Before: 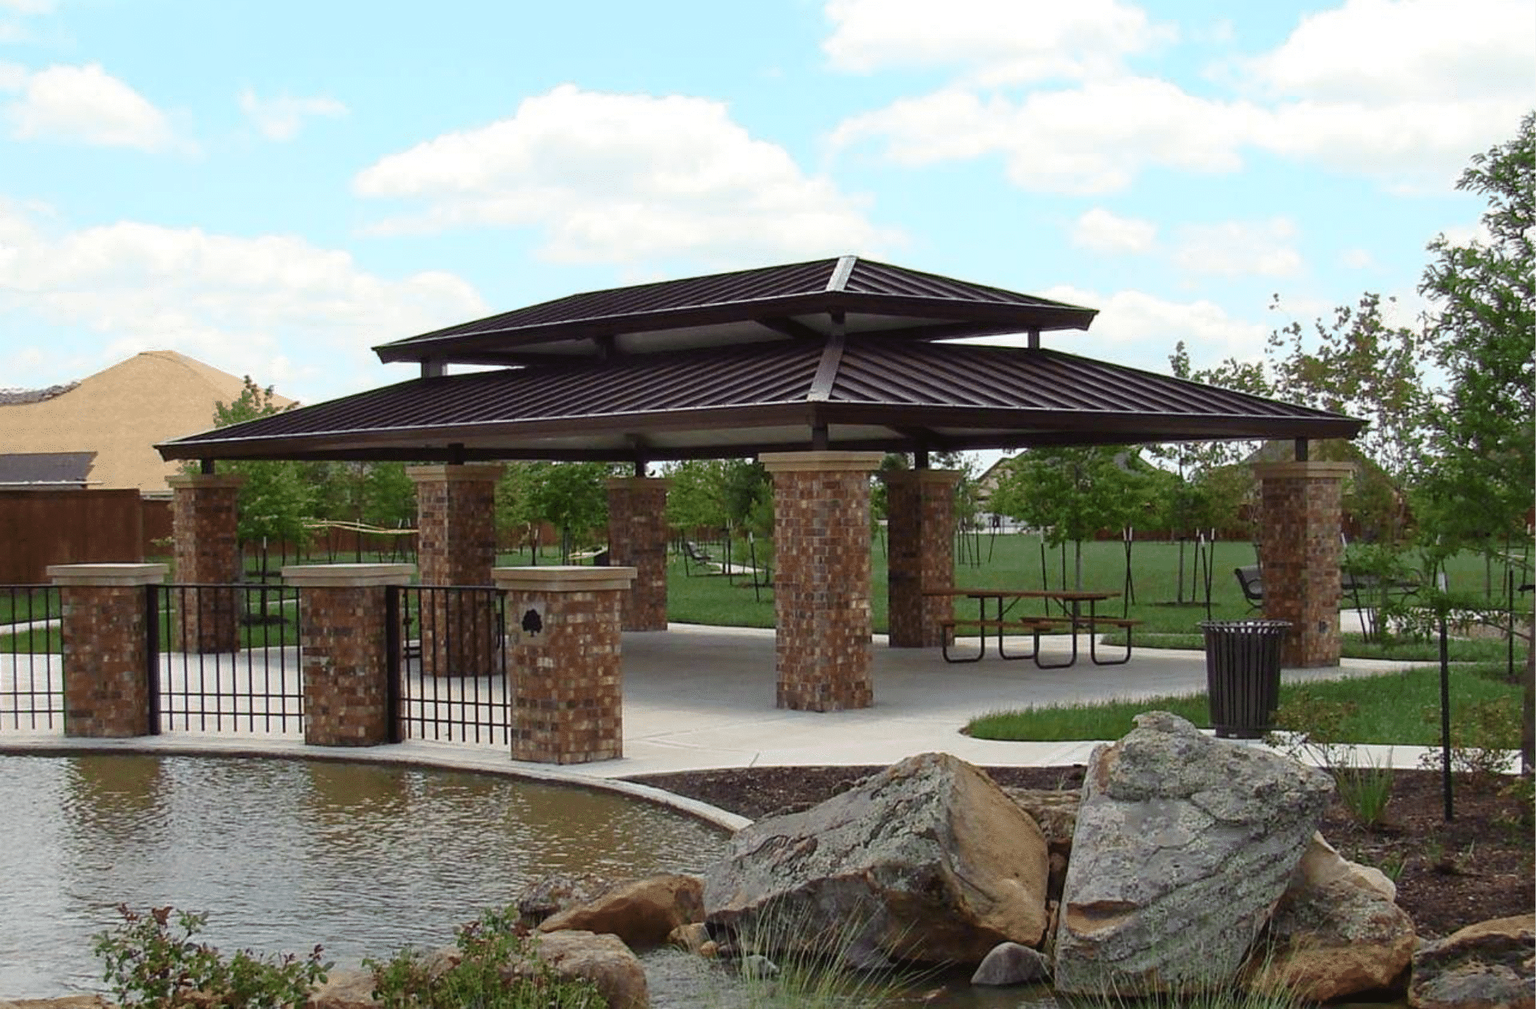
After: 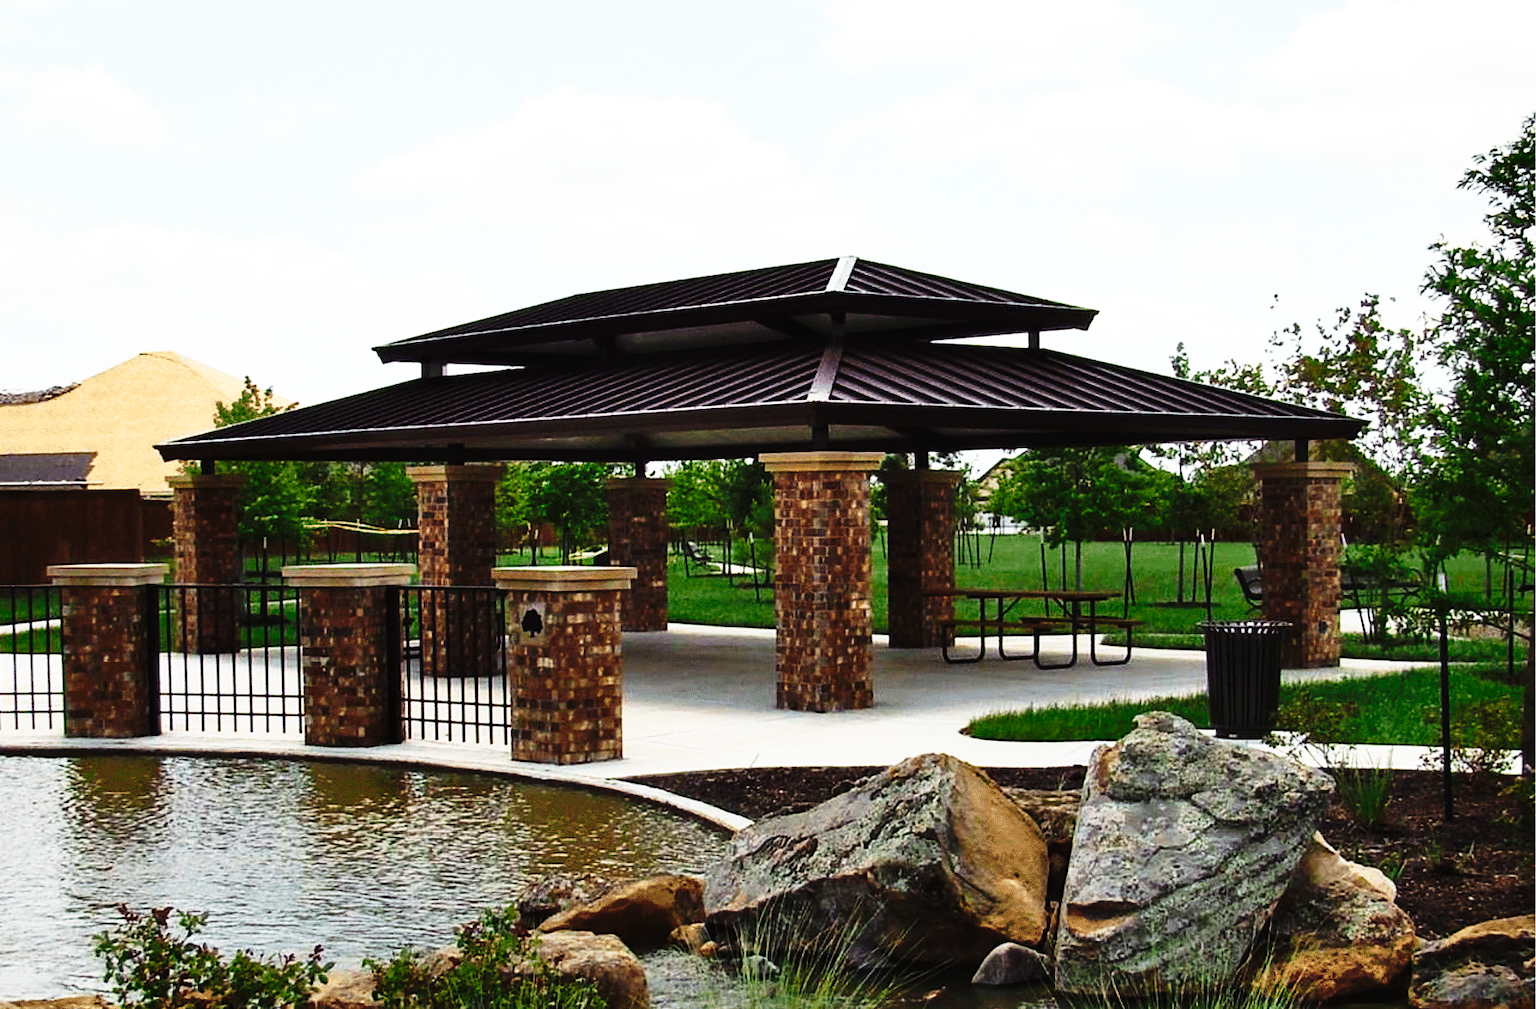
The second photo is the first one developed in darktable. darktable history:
tone curve: curves: ch0 [(0, 0) (0.003, 0.005) (0.011, 0.008) (0.025, 0.013) (0.044, 0.017) (0.069, 0.022) (0.1, 0.029) (0.136, 0.038) (0.177, 0.053) (0.224, 0.081) (0.277, 0.128) (0.335, 0.214) (0.399, 0.343) (0.468, 0.478) (0.543, 0.641) (0.623, 0.798) (0.709, 0.911) (0.801, 0.971) (0.898, 0.99) (1, 1)], preserve colors none
shadows and highlights: soften with gaussian
